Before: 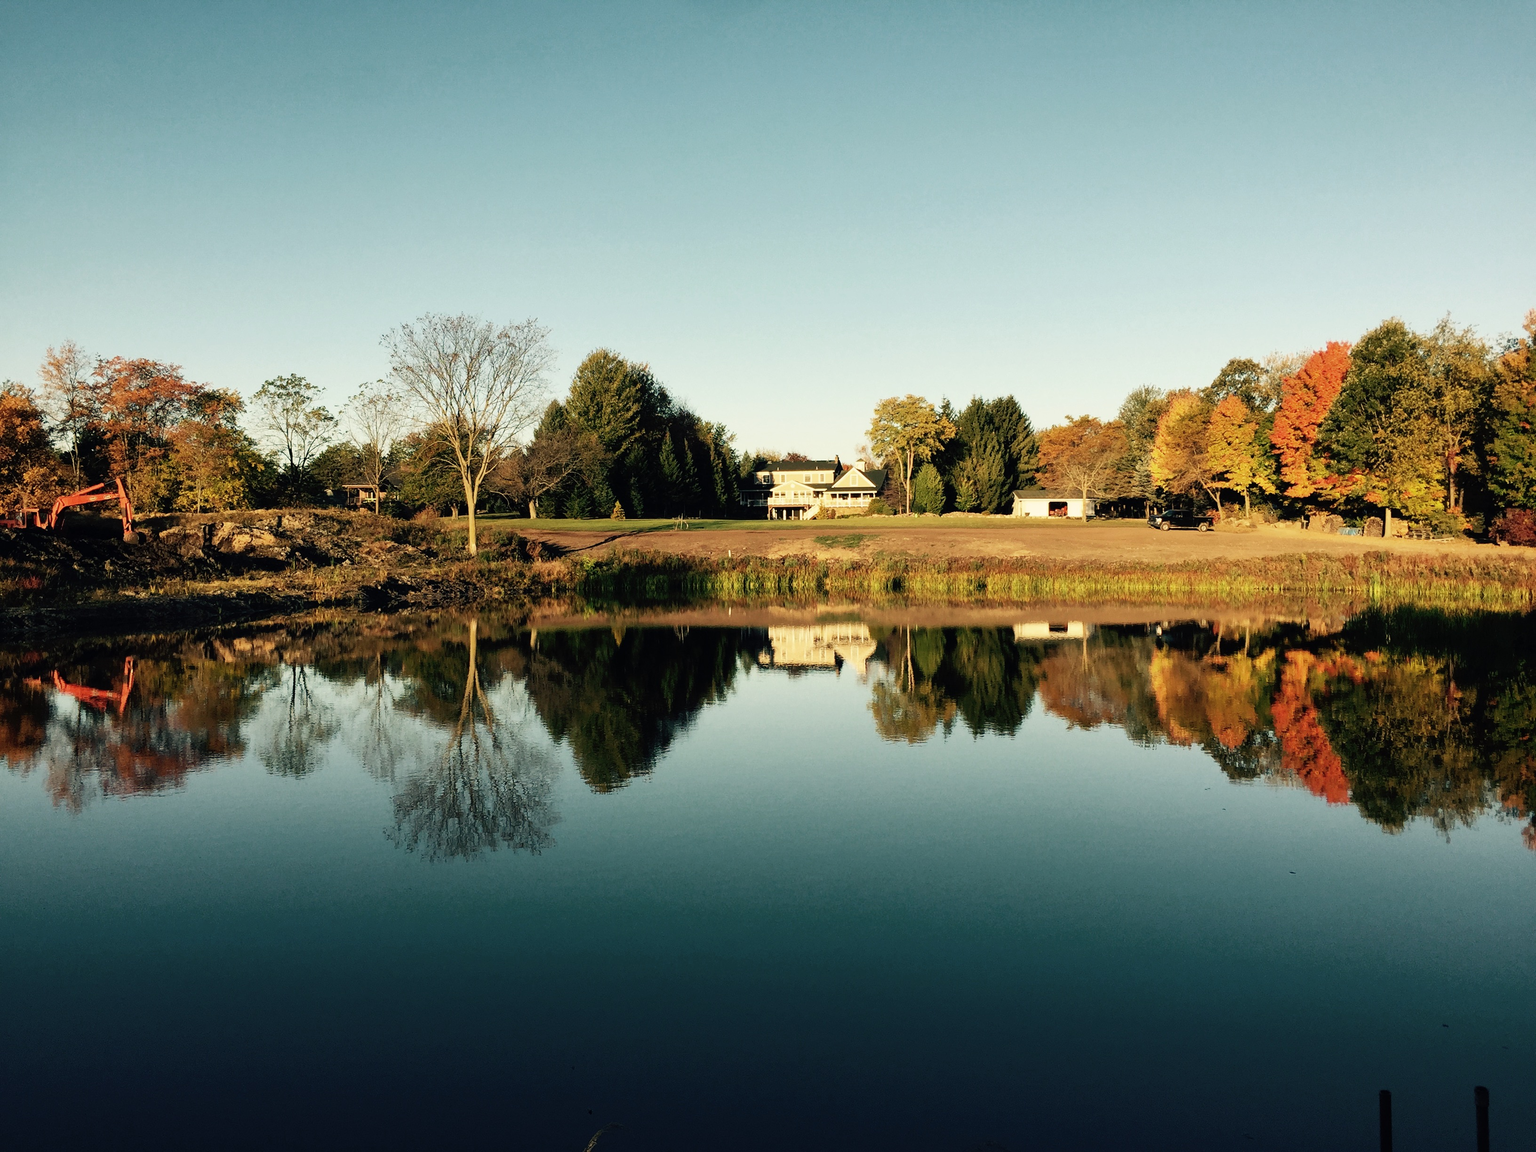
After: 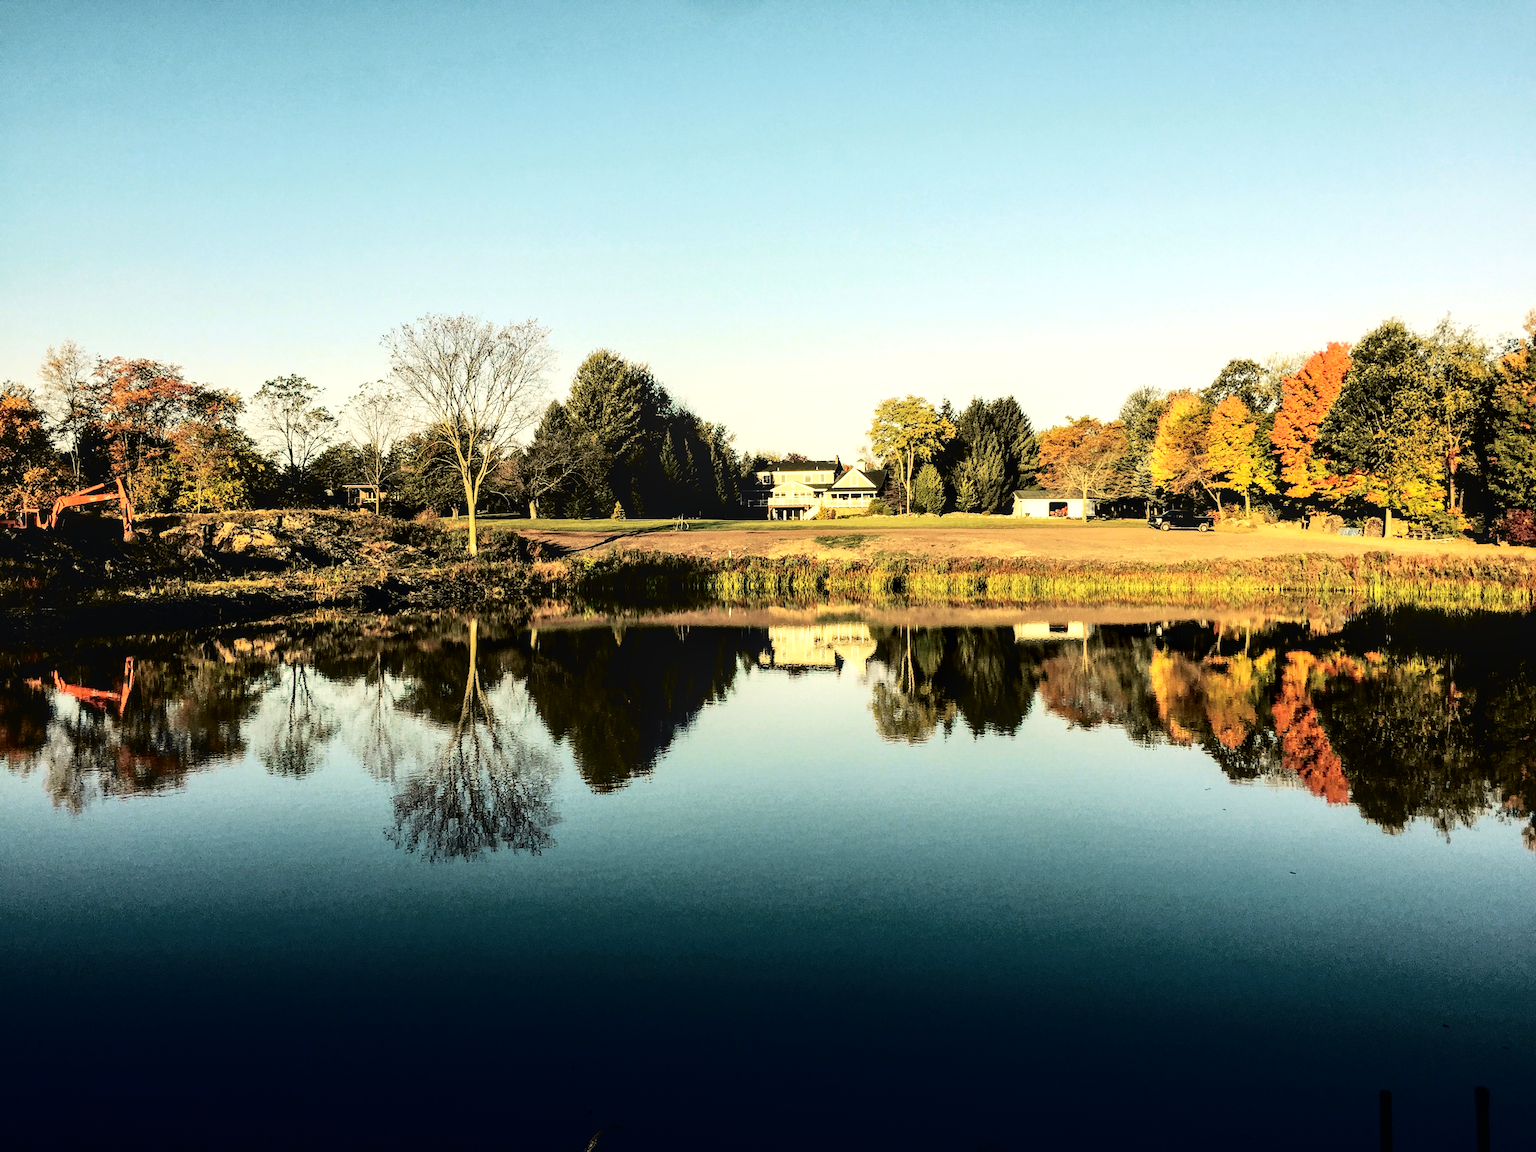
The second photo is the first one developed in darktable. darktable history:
tone curve: curves: ch0 [(0.017, 0) (0.122, 0.046) (0.295, 0.297) (0.449, 0.505) (0.559, 0.629) (0.729, 0.796) (0.879, 0.898) (1, 0.97)]; ch1 [(0, 0) (0.393, 0.4) (0.447, 0.447) (0.485, 0.497) (0.522, 0.503) (0.539, 0.52) (0.606, 0.6) (0.696, 0.679) (1, 1)]; ch2 [(0, 0) (0.369, 0.388) (0.449, 0.431) (0.499, 0.501) (0.516, 0.536) (0.604, 0.599) (0.741, 0.763) (1, 1)], color space Lab, independent channels, preserve colors none
tone equalizer: -8 EV -0.75 EV, -7 EV -0.7 EV, -6 EV -0.6 EV, -5 EV -0.4 EV, -3 EV 0.4 EV, -2 EV 0.6 EV, -1 EV 0.7 EV, +0 EV 0.75 EV, edges refinement/feathering 500, mask exposure compensation -1.57 EV, preserve details no
local contrast: on, module defaults
